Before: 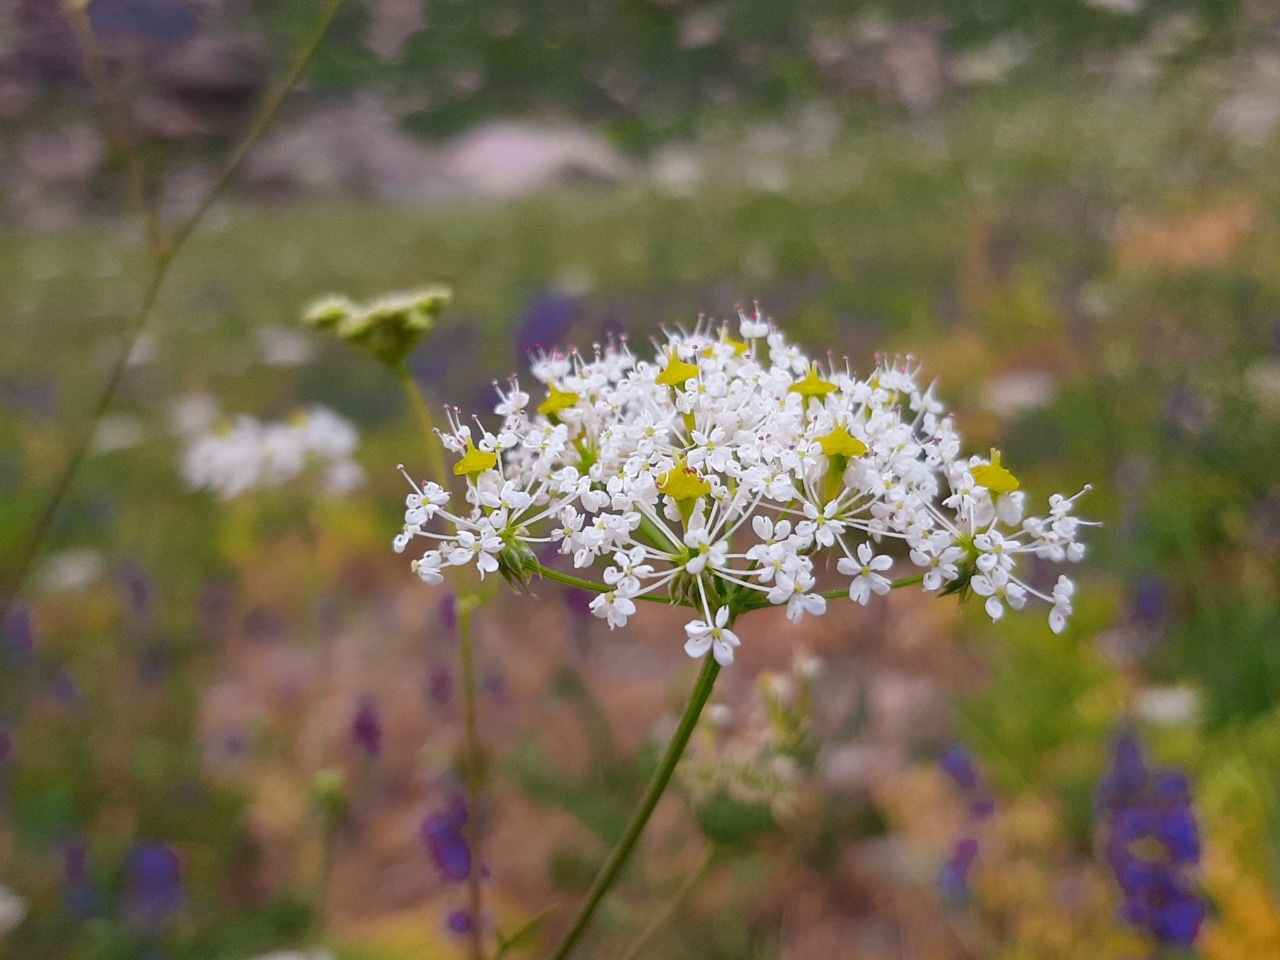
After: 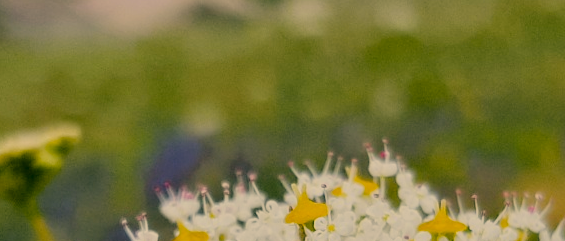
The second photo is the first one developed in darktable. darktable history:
color correction: highlights a* 5.19, highlights b* 23.82, shadows a* -16.17, shadows b* 4.02
filmic rgb: black relative exposure -6.04 EV, white relative exposure 6.95 EV, hardness 2.28, color science v4 (2020)
crop: left 28.998%, top 16.78%, right 26.787%, bottom 58.027%
color zones: curves: ch1 [(0.235, 0.558) (0.75, 0.5)]; ch2 [(0.25, 0.462) (0.749, 0.457)]
contrast equalizer: octaves 7, y [[0.514, 0.573, 0.581, 0.508, 0.5, 0.5], [0.5 ×6], [0.5 ×6], [0 ×6], [0 ×6]]
